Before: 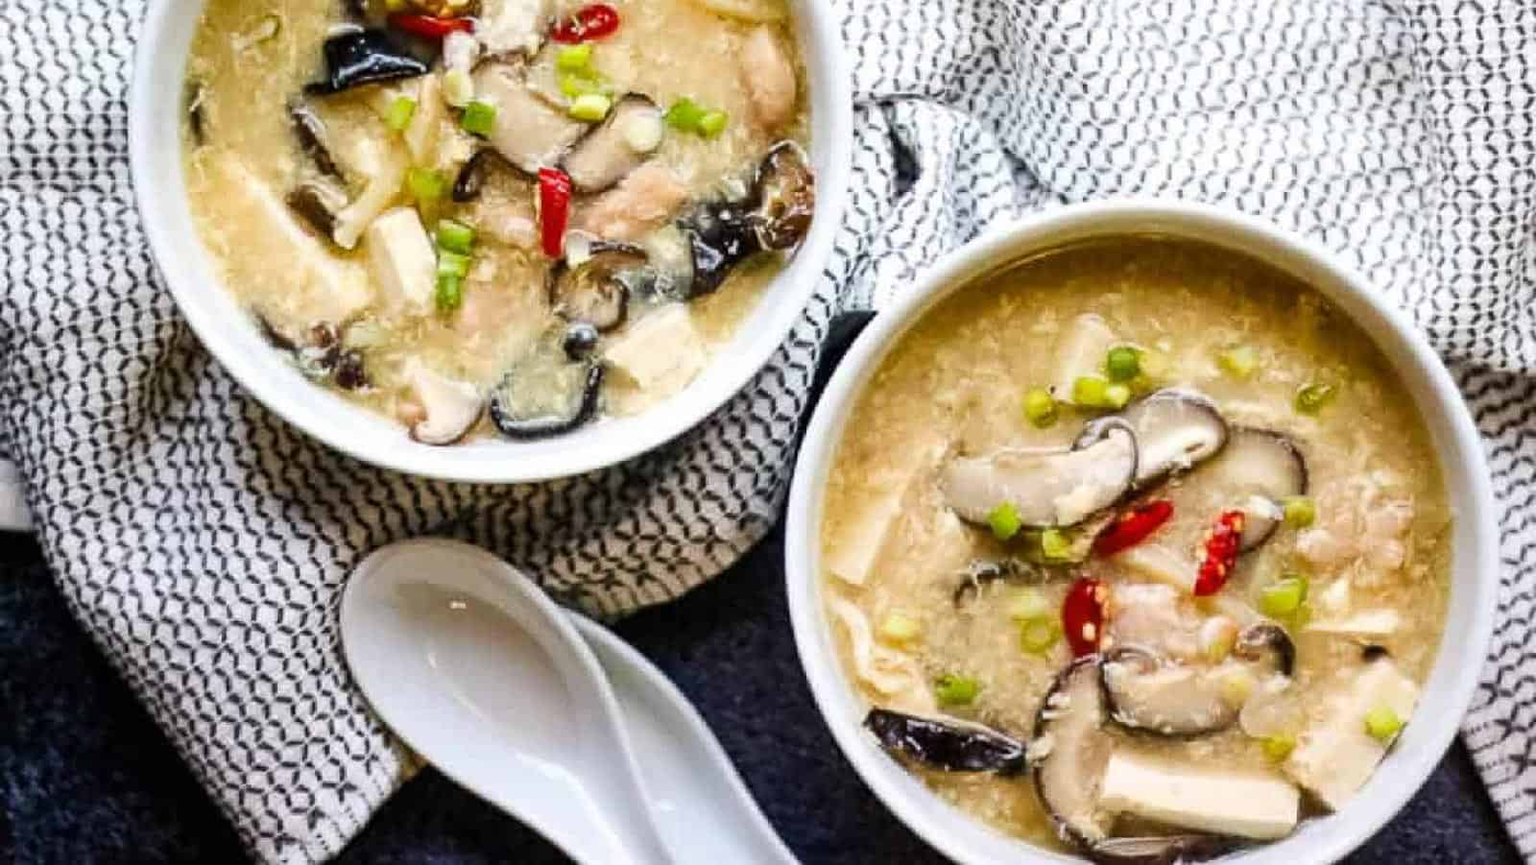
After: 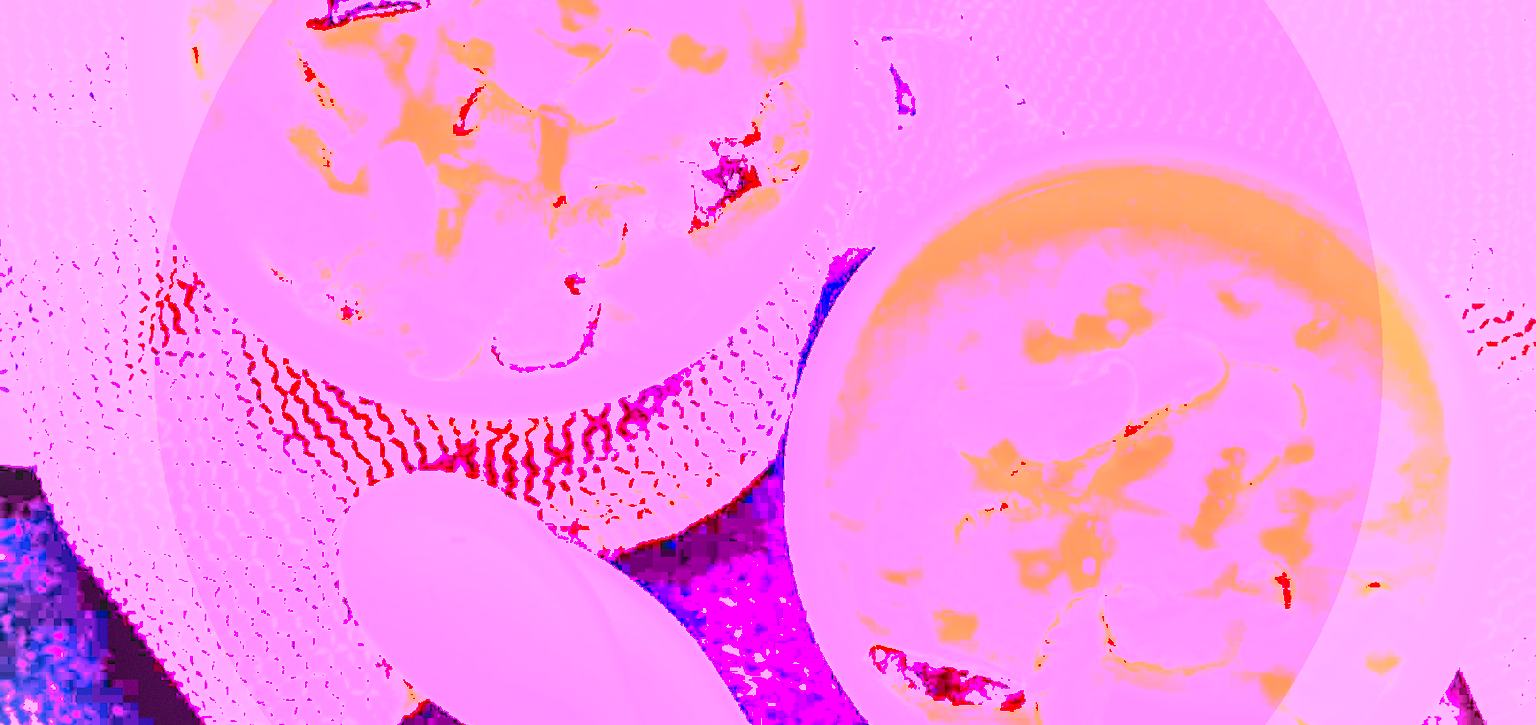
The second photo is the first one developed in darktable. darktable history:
vignetting: dithering 8-bit output, unbound false
local contrast: detail 110%
crop: top 7.625%, bottom 8.027%
contrast brightness saturation: contrast 0.16, saturation 0.32
exposure: black level correction 0, exposure 0.7 EV, compensate exposure bias true, compensate highlight preservation false
white balance: red 8, blue 8
shadows and highlights: on, module defaults
base curve: curves: ch0 [(0, 0) (0.283, 0.295) (1, 1)], preserve colors none
